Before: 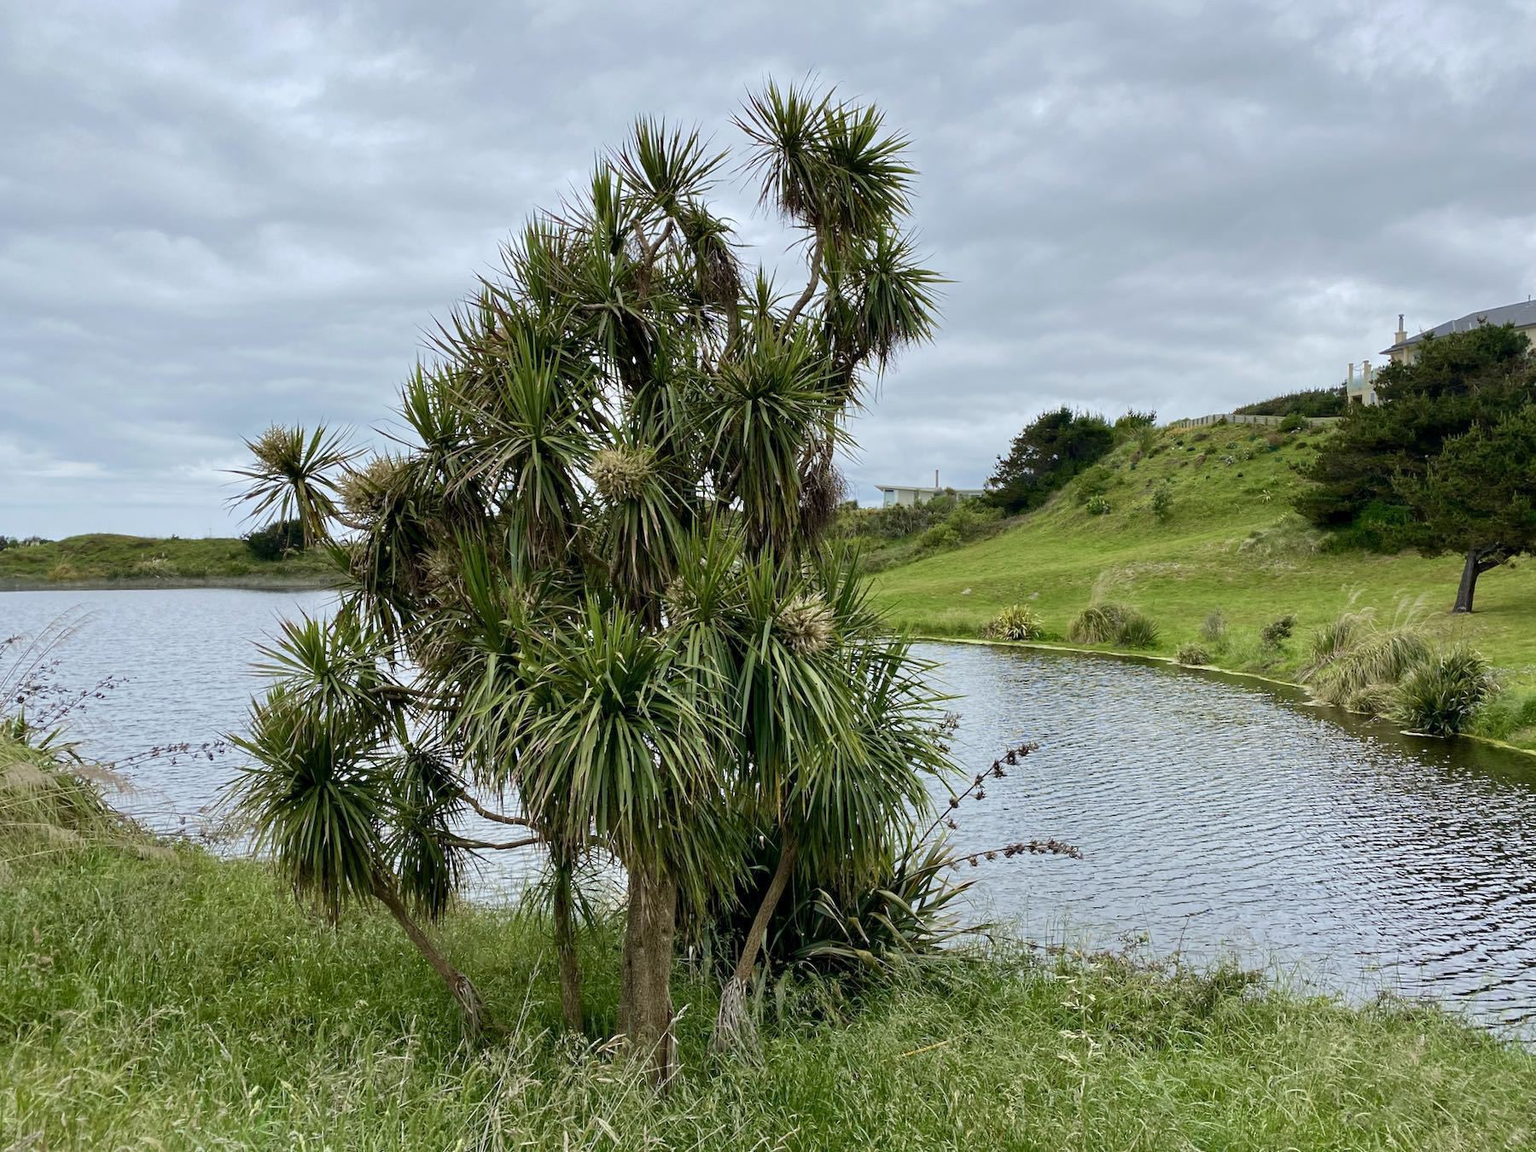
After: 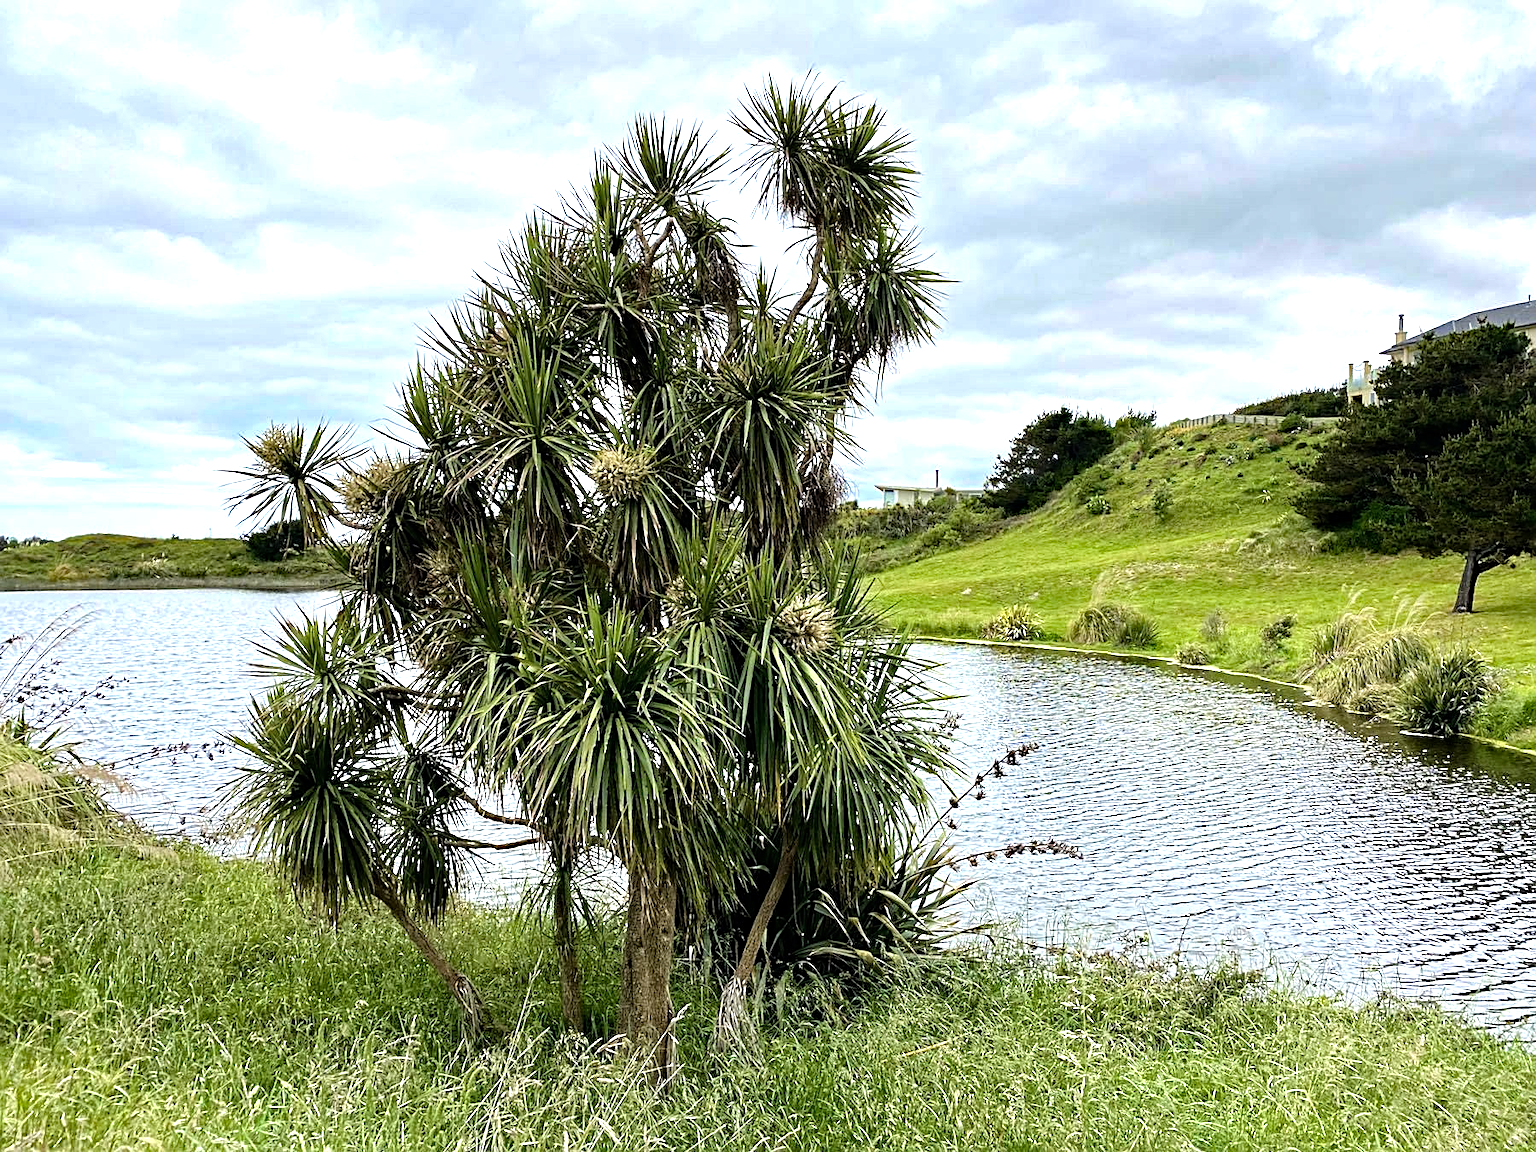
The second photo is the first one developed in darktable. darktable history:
tone equalizer: -8 EV -1.06 EV, -7 EV -1.03 EV, -6 EV -0.831 EV, -5 EV -0.567 EV, -3 EV 0.568 EV, -2 EV 0.862 EV, -1 EV 1.01 EV, +0 EV 1.07 EV
haze removal: strength 0.53, distance 0.924, compatibility mode true
sharpen: on, module defaults
